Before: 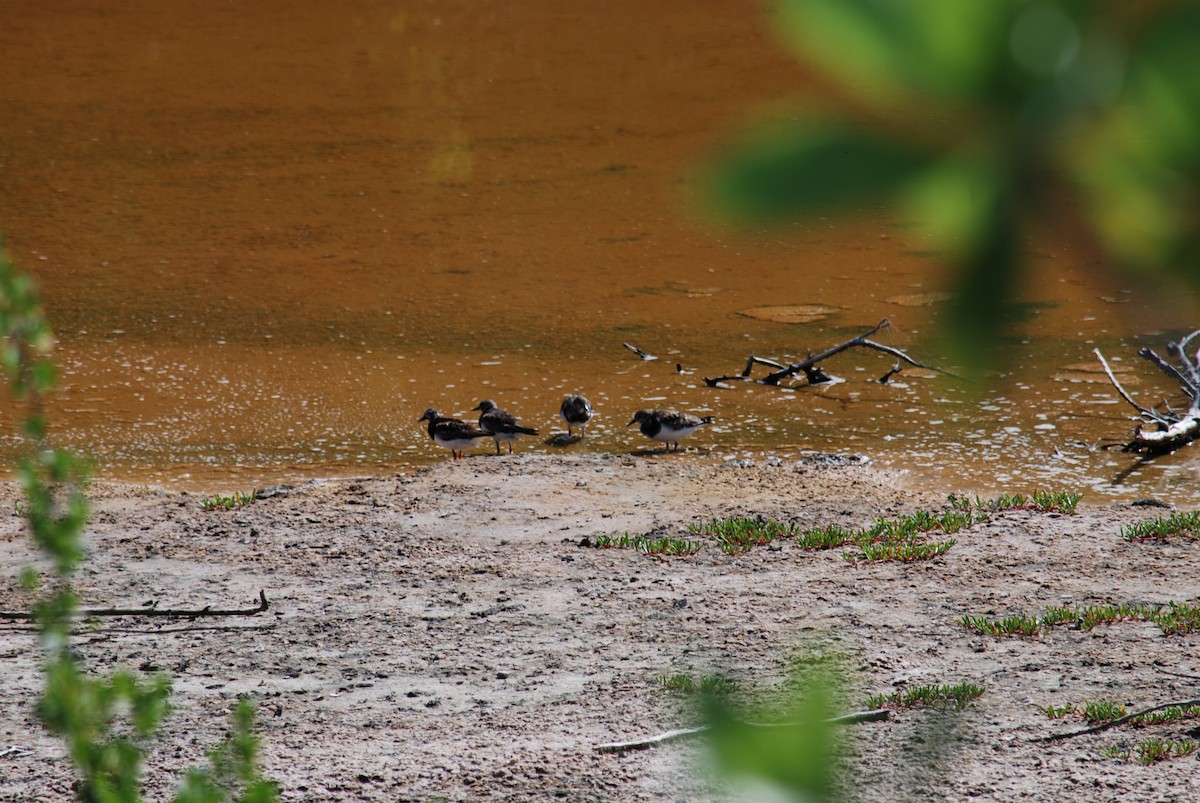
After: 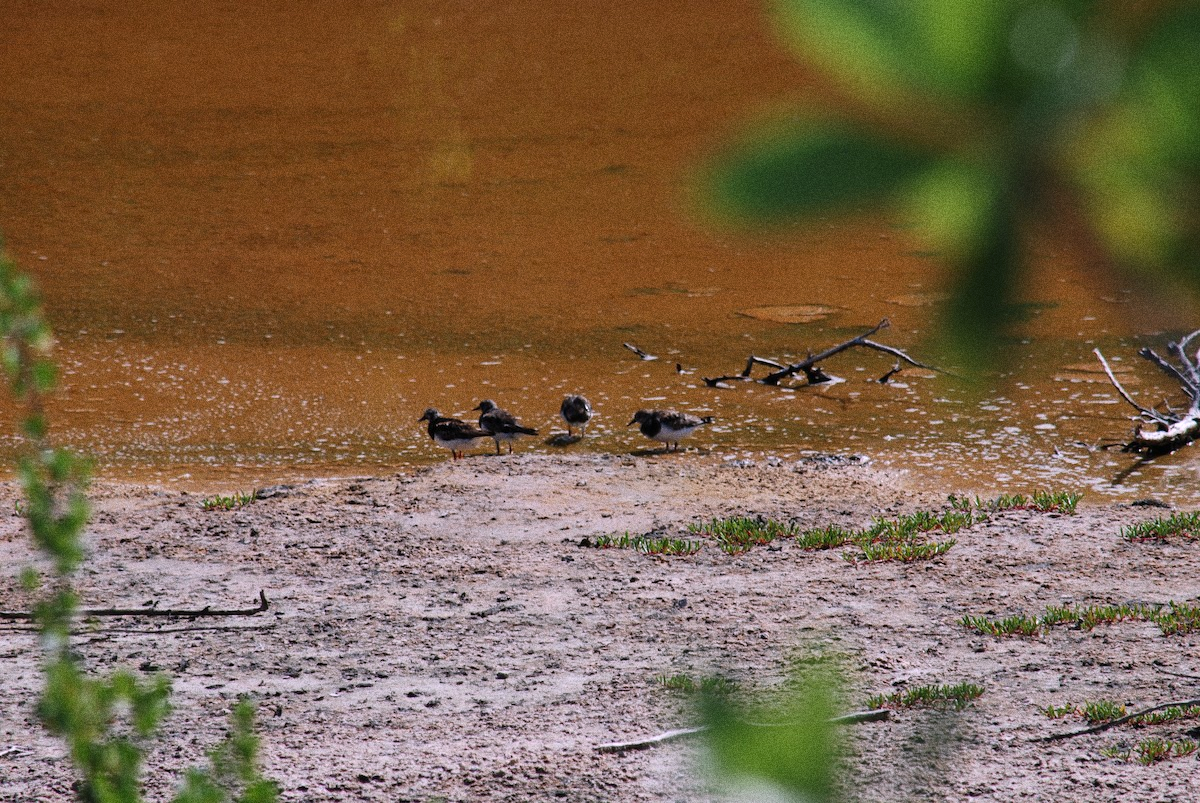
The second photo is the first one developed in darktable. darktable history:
white balance: red 1.05, blue 1.072
grain: coarseness 11.82 ISO, strength 36.67%, mid-tones bias 74.17%
